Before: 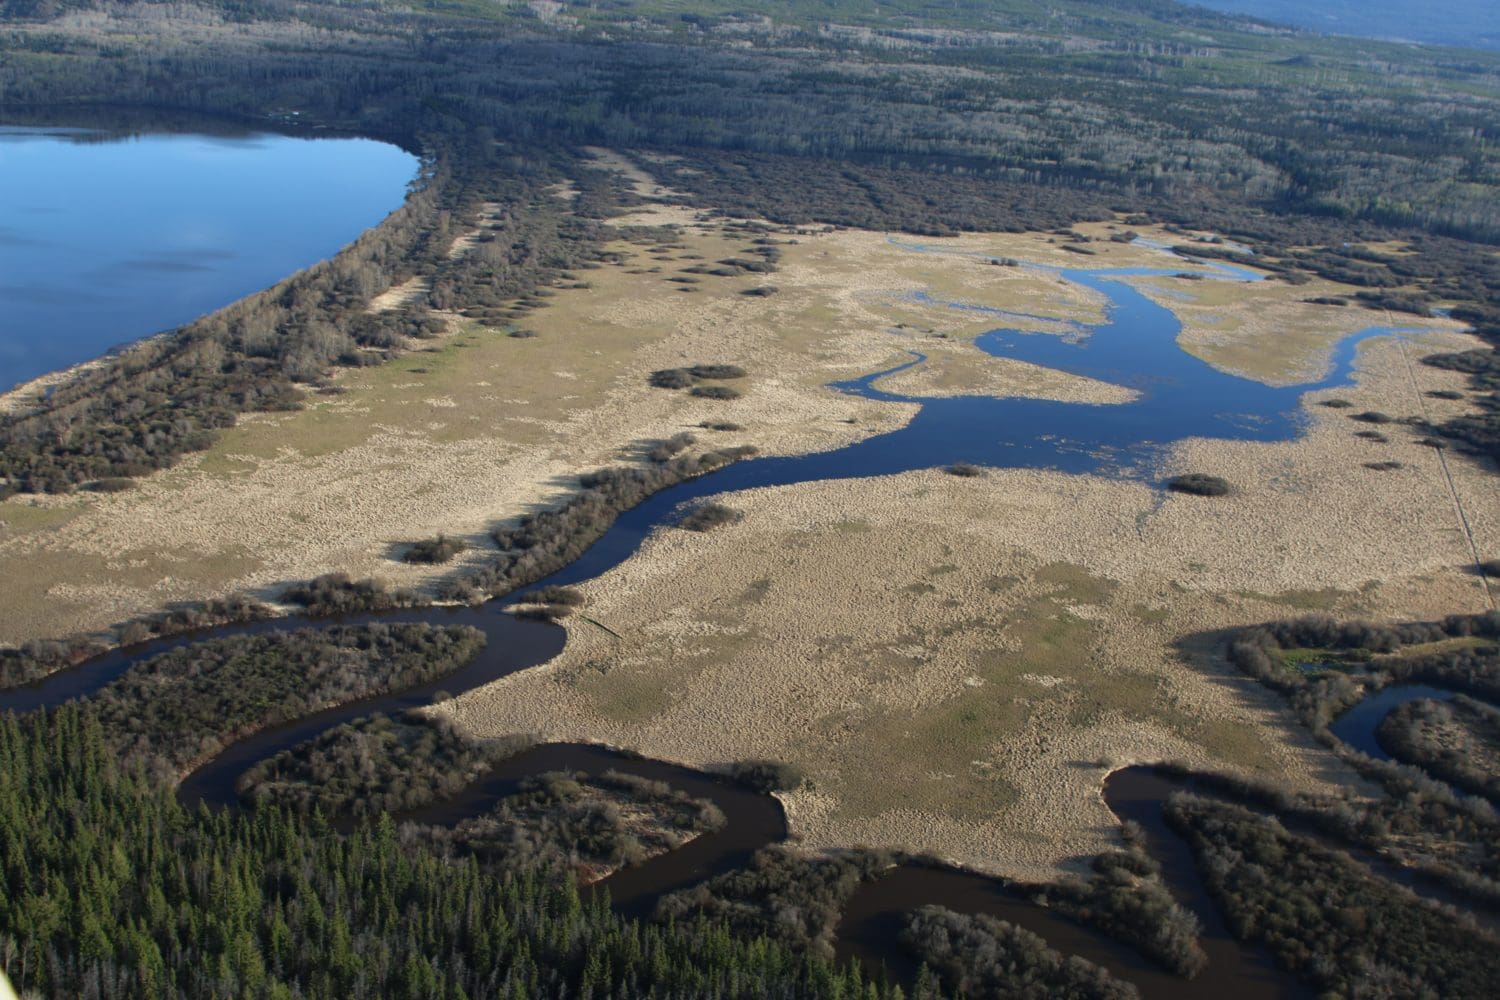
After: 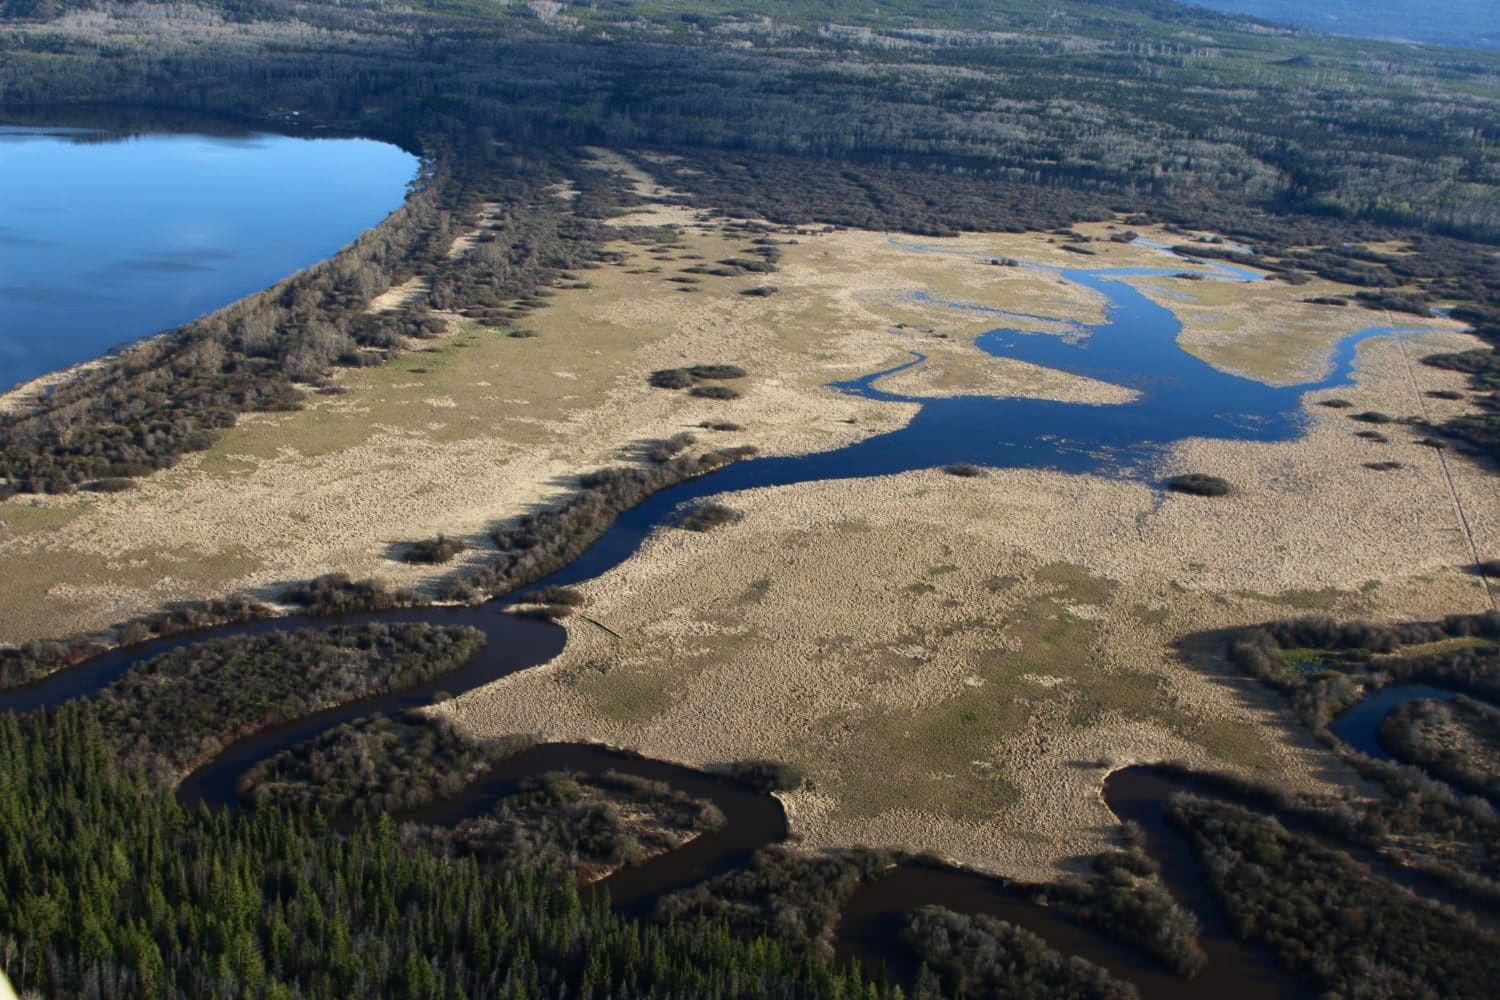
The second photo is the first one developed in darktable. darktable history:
contrast brightness saturation: contrast 0.153, brightness -0.013, saturation 0.103
